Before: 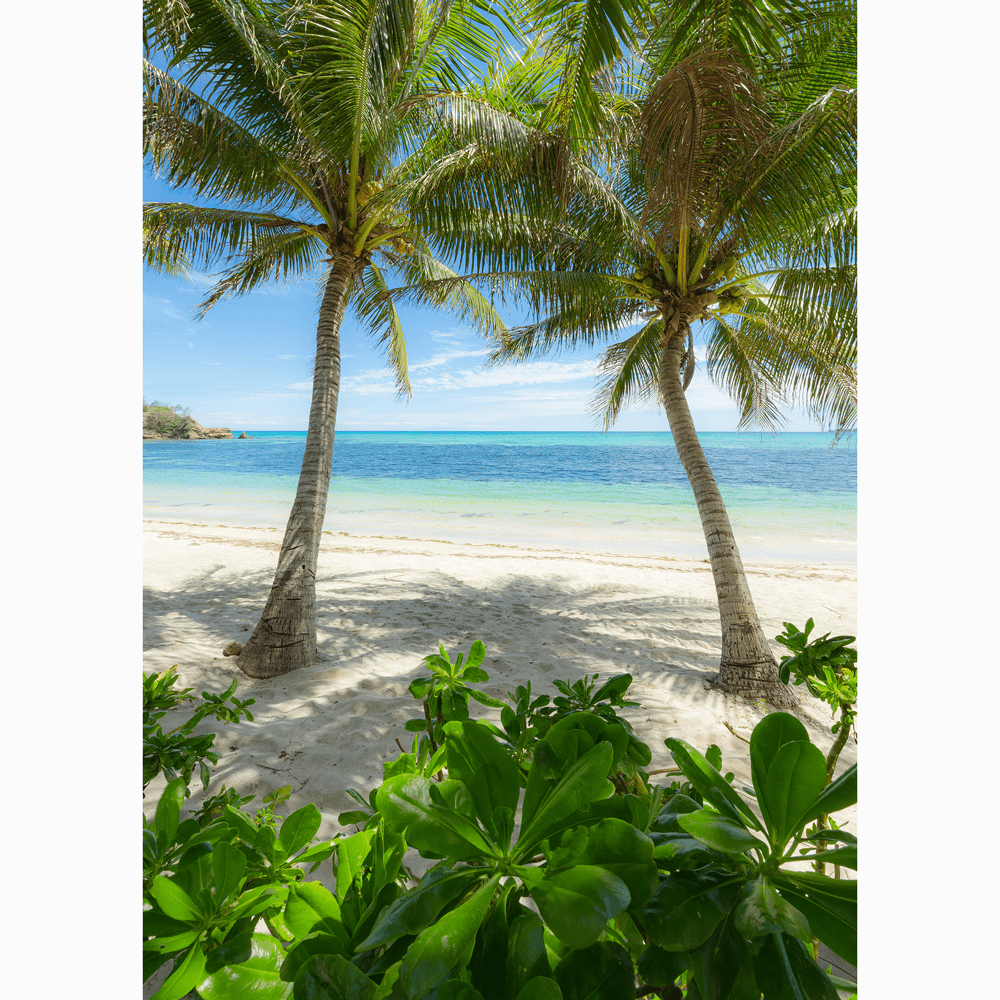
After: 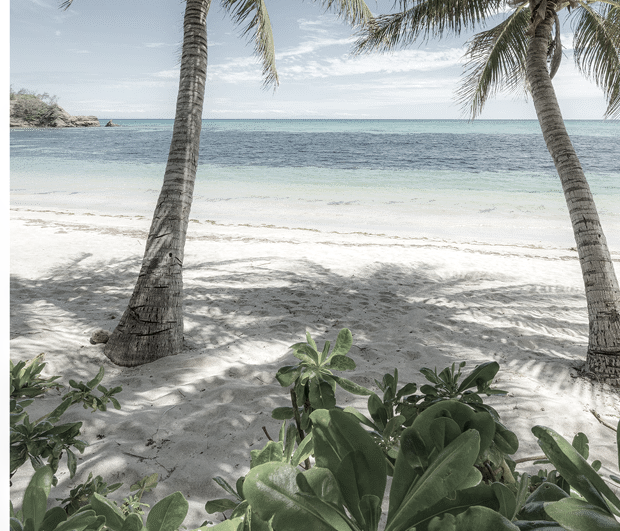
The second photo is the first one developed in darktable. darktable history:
exposure: compensate highlight preservation false
crop: left 13.312%, top 31.28%, right 24.627%, bottom 15.582%
color correction: saturation 0.3
local contrast: on, module defaults
